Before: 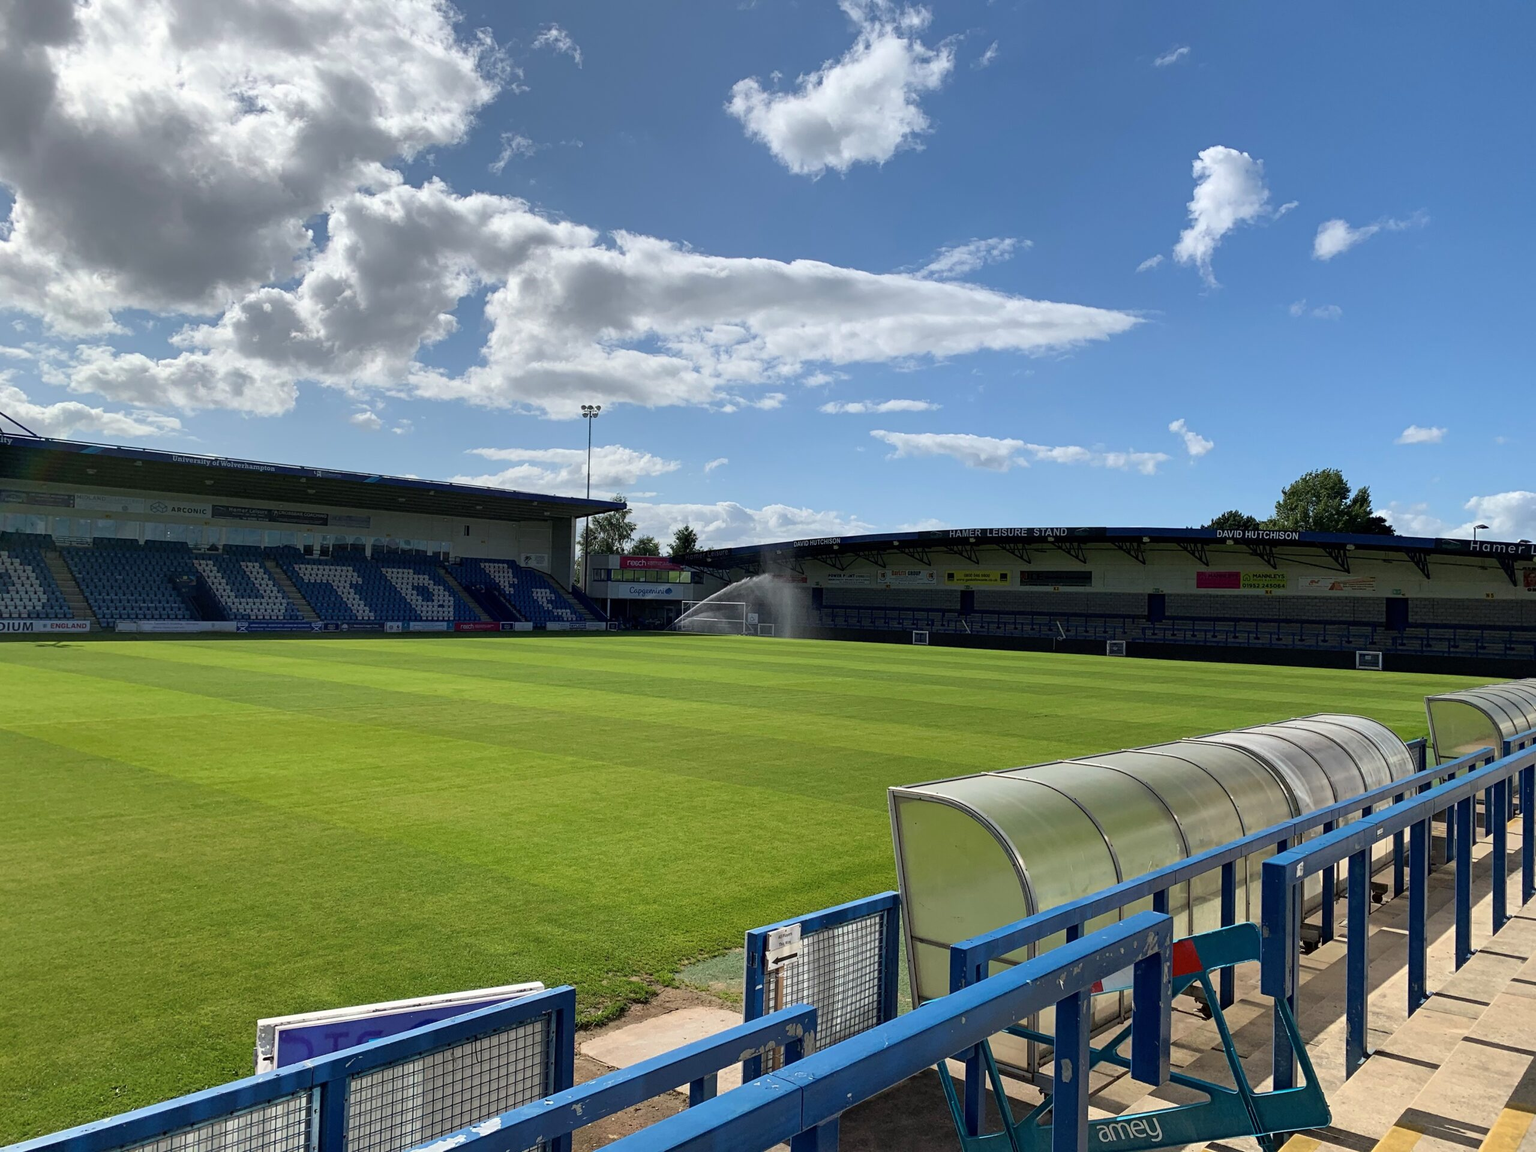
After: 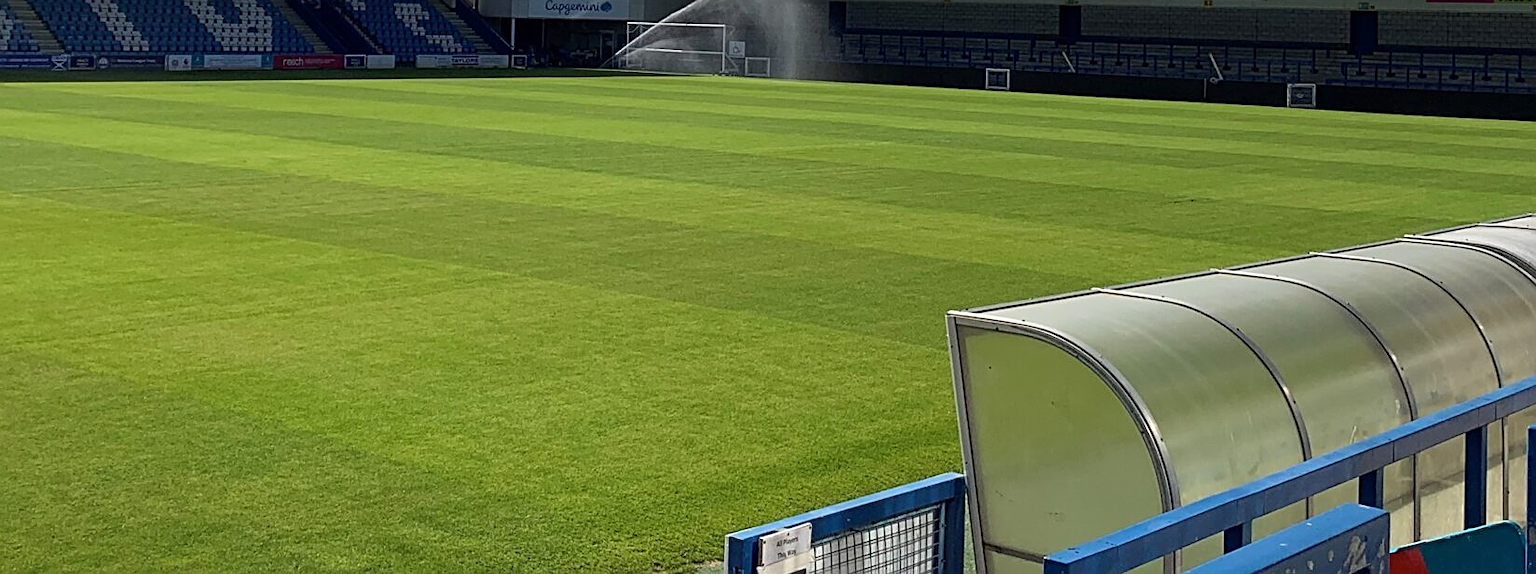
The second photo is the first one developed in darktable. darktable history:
crop: left 18.151%, top 50.979%, right 17.447%, bottom 16.905%
sharpen: on, module defaults
